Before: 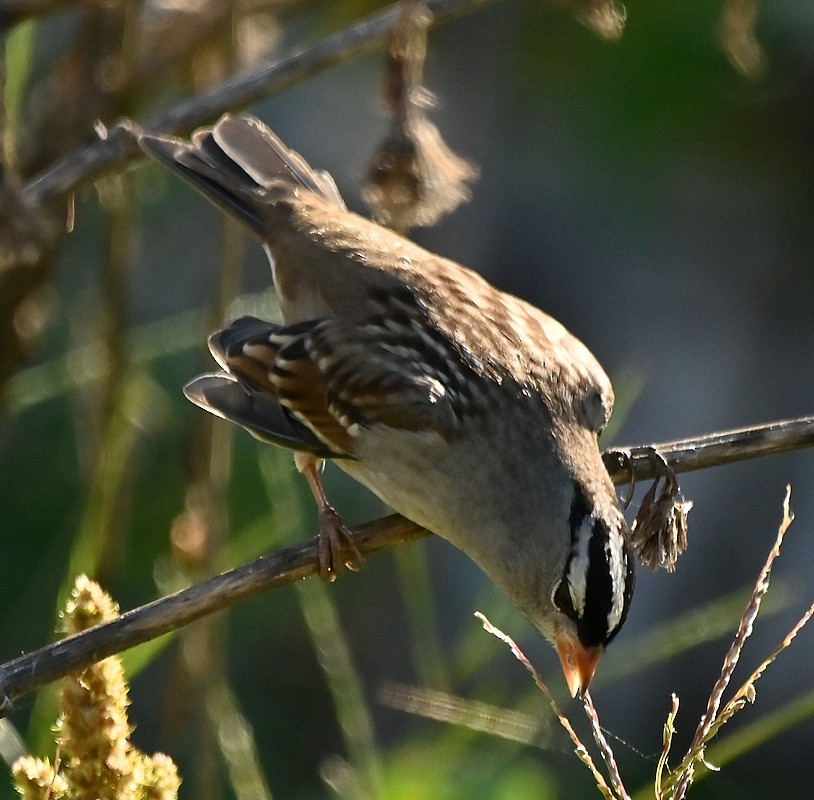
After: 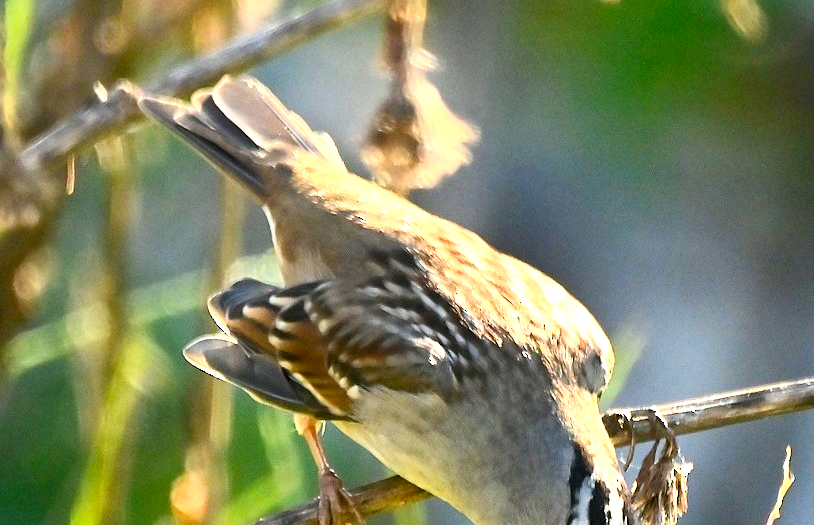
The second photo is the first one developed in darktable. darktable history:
crop and rotate: top 4.848%, bottom 29.503%
exposure: black level correction 0.001, exposure 1.3 EV, compensate highlight preservation false
contrast brightness saturation: contrast 0.24, brightness 0.26, saturation 0.39
